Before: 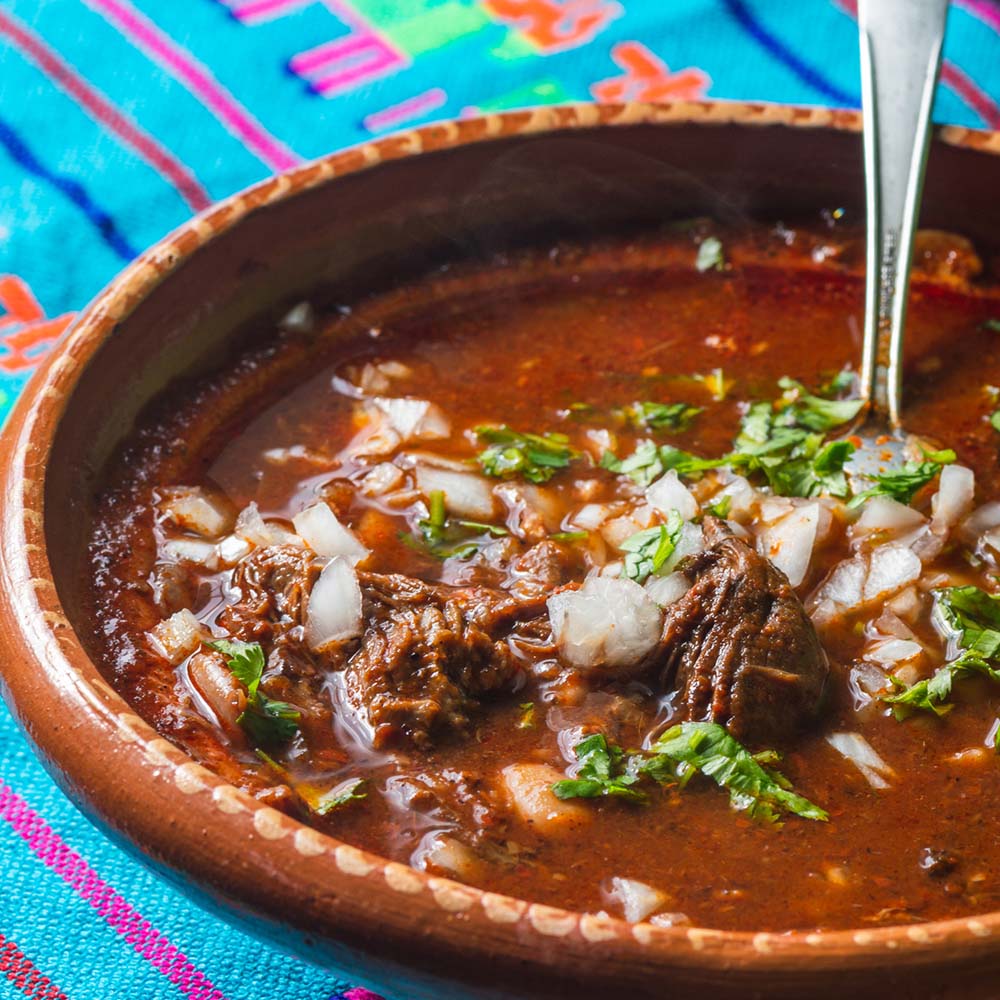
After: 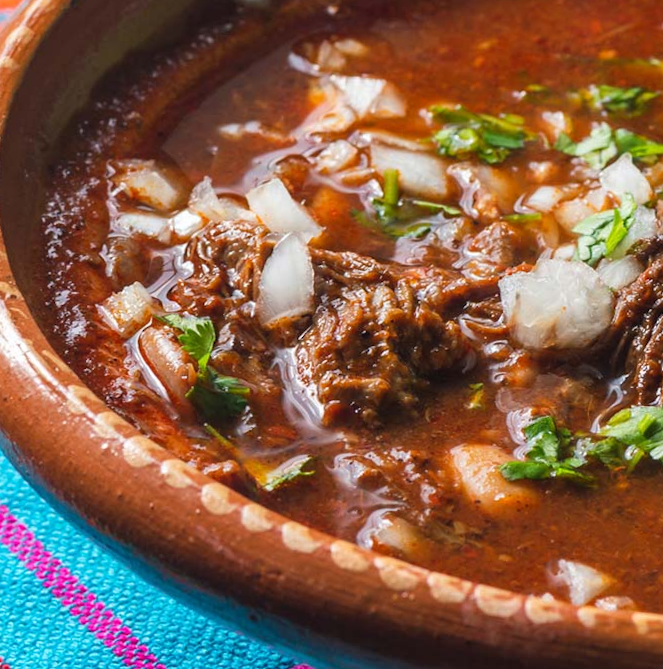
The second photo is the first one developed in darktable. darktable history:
crop and rotate: angle -1.21°, left 3.733%, top 31.698%, right 28.541%
